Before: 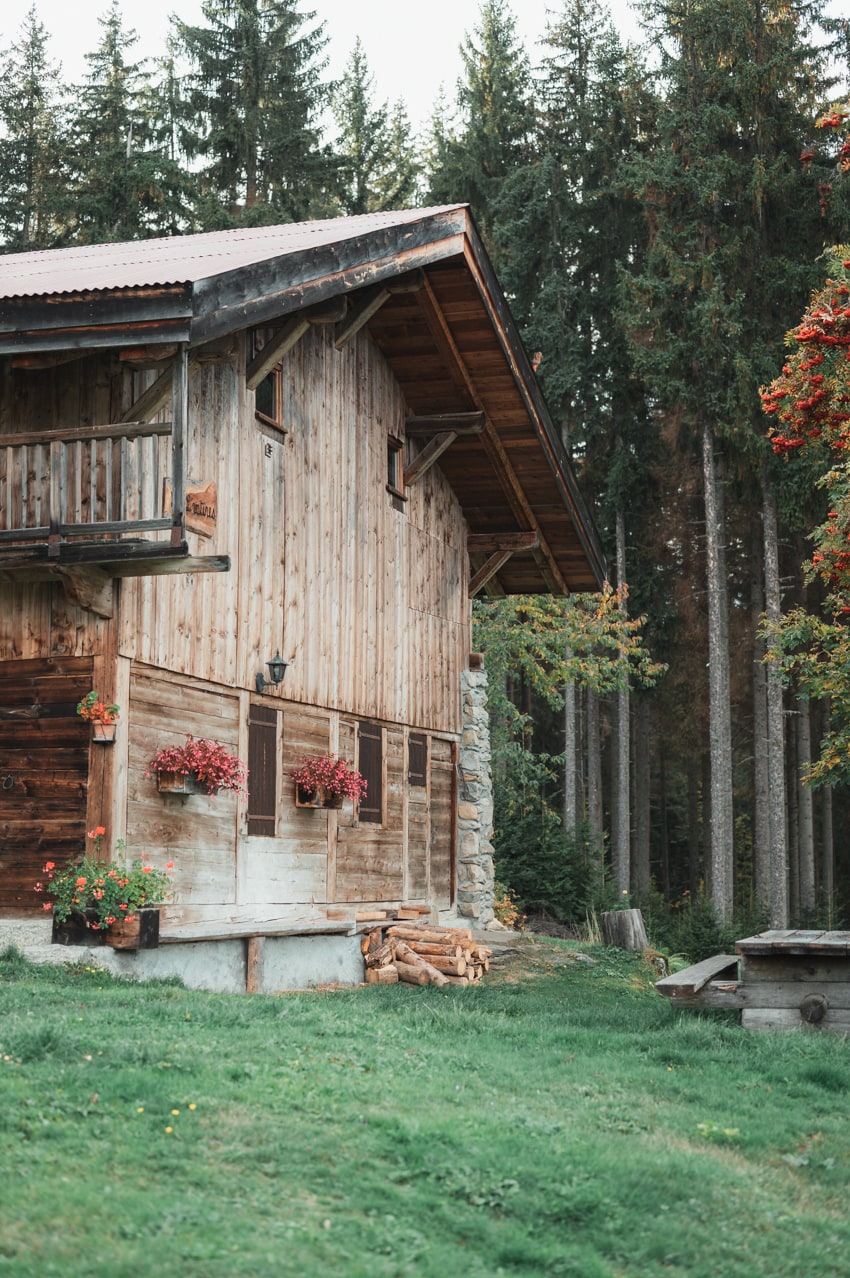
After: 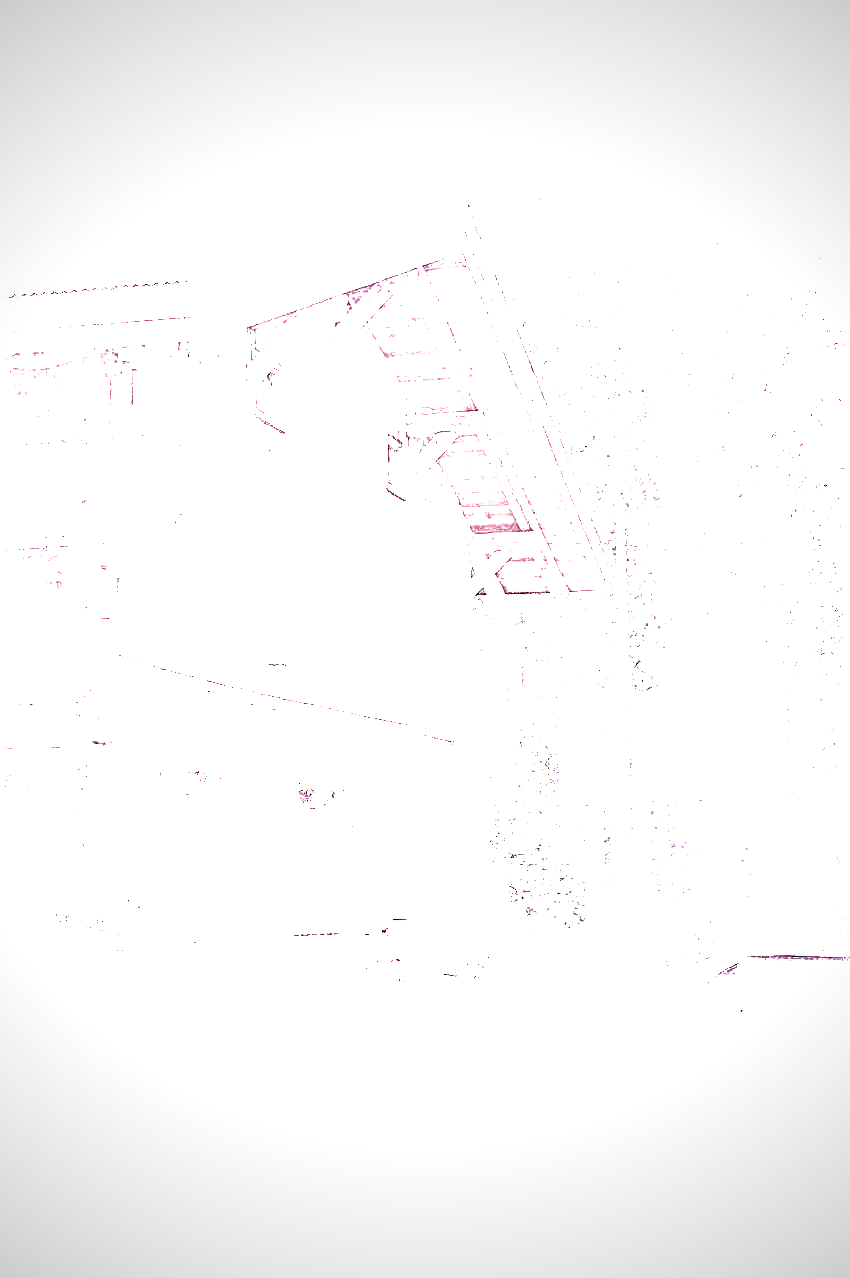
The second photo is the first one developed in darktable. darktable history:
white balance: red 2.229, blue 1.46
highlight reconstruction: on, module defaults
color calibration "scene-referred default": x 0.37, y 0.382, temperature 4313.32 K
lens correction: scale 1, crop 1, focal 35, aperture 4.5, distance 0.45, camera "Canon EOS RP", lens "Canon RF 35mm F1.8 MACRO IS STM"
exposure: black level correction 0, exposure 2.138 EV, compensate exposure bias true, compensate highlight preservation false
filmic rgb: black relative exposure -1 EV, white relative exposure 2.05 EV, hardness 1.52, contrast 2.25, enable highlight reconstruction true
haze removal: compatibility mode true, adaptive false
velvia: on, module defaults
local contrast: highlights 25%, shadows 75%, midtone range 0.75
rgb curve: curves: ch0 [(0, 0) (0.415, 0.237) (1, 1)]
sharpen: on, module defaults
vignetting: on, module defaults
